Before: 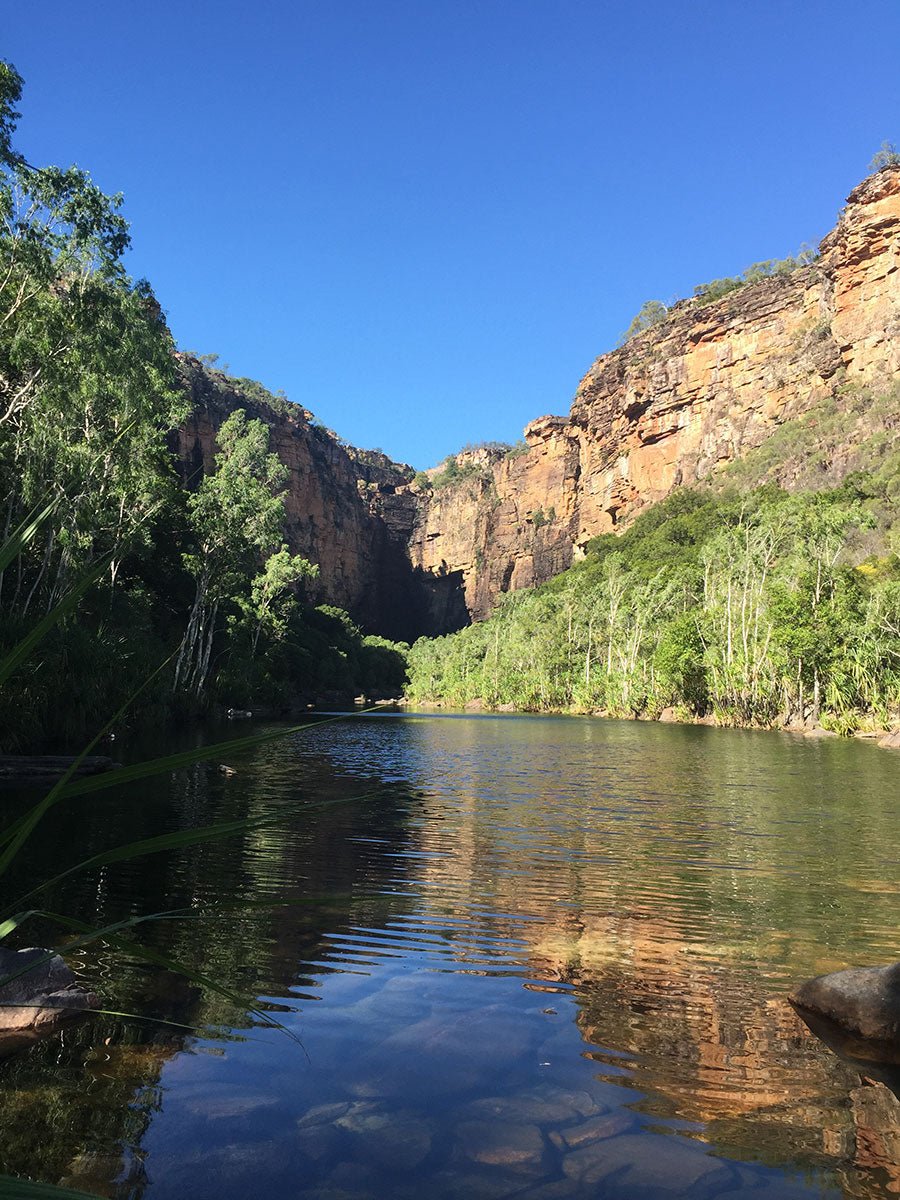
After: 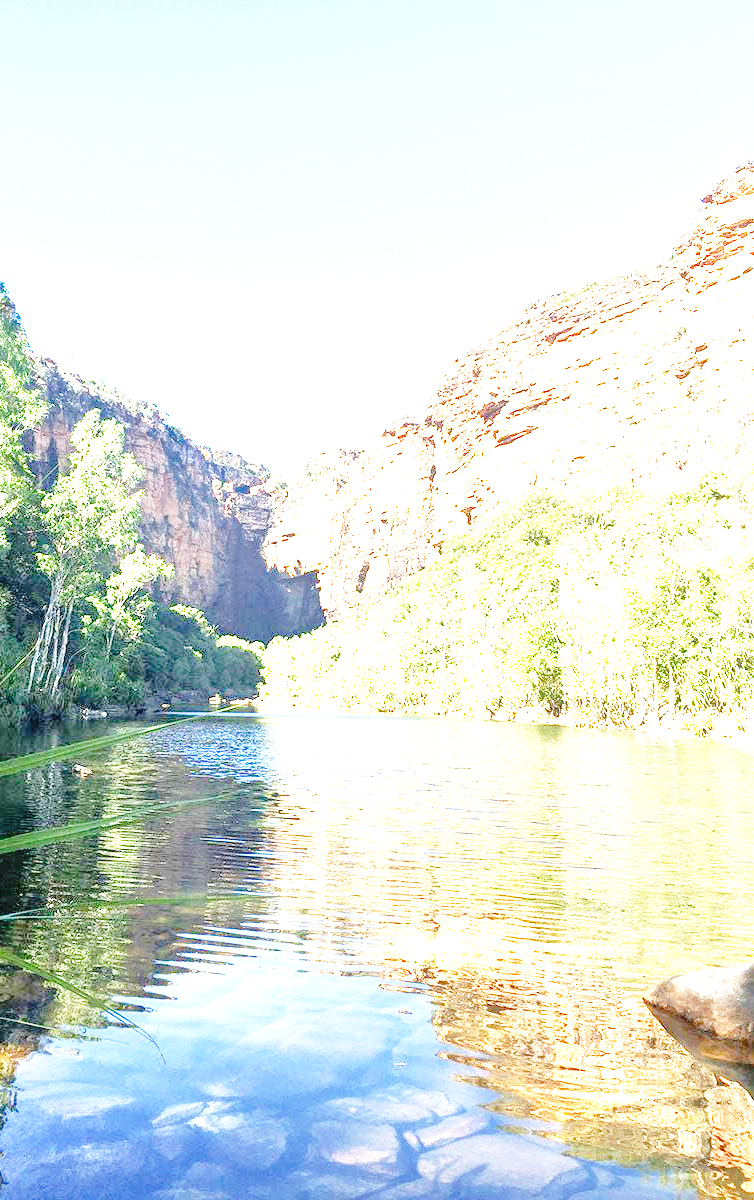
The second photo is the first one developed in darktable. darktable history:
tone equalizer: -7 EV 0.15 EV, -6 EV 0.6 EV, -5 EV 1.15 EV, -4 EV 1.33 EV, -3 EV 1.15 EV, -2 EV 0.6 EV, -1 EV 0.15 EV, mask exposure compensation -0.5 EV
crop: left 16.145%
local contrast: on, module defaults
exposure: black level correction 0.001, exposure 2.607 EV, compensate exposure bias true, compensate highlight preservation false
base curve: curves: ch0 [(0, 0) (0.04, 0.03) (0.133, 0.232) (0.448, 0.748) (0.843, 0.968) (1, 1)], preserve colors none
